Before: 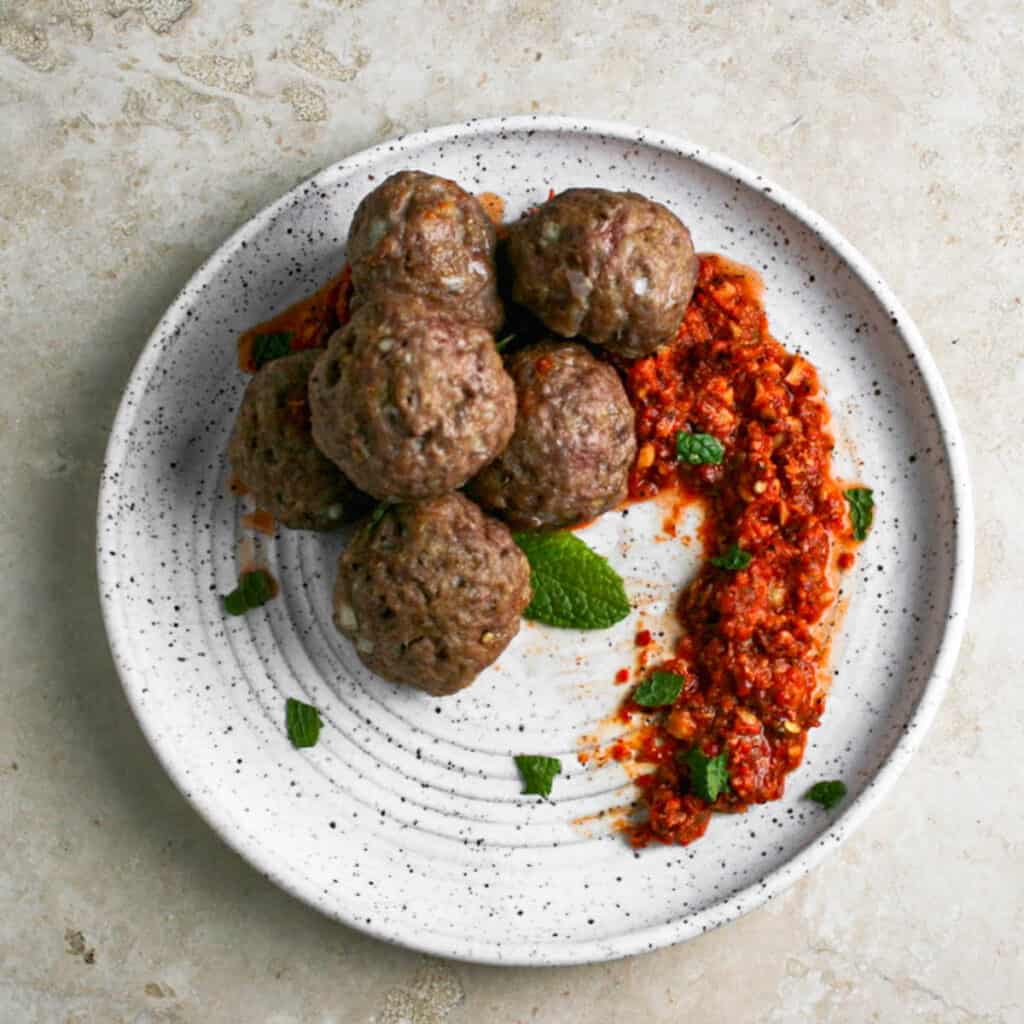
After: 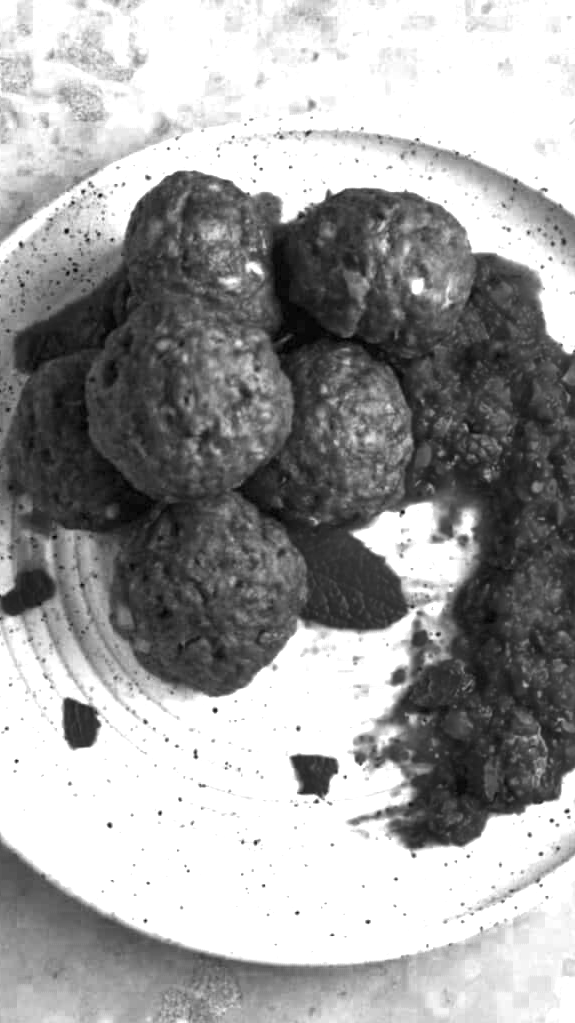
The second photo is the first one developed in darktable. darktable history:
crop: left 21.848%, right 21.998%, bottom 0.004%
color zones: curves: ch0 [(0.287, 0.048) (0.493, 0.484) (0.737, 0.816)]; ch1 [(0, 0) (0.143, 0) (0.286, 0) (0.429, 0) (0.571, 0) (0.714, 0) (0.857, 0)]
exposure: black level correction 0, exposure 1 EV, compensate highlight preservation false
